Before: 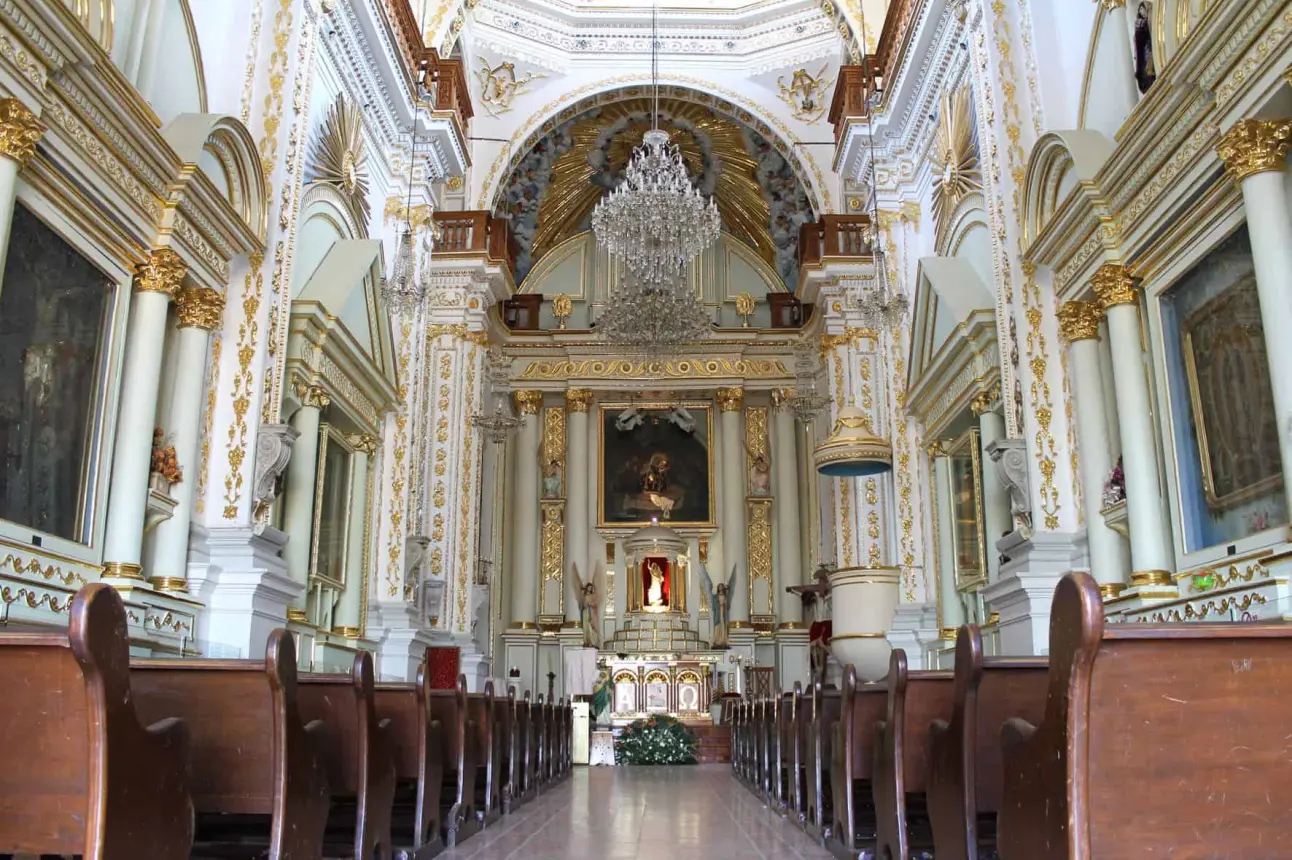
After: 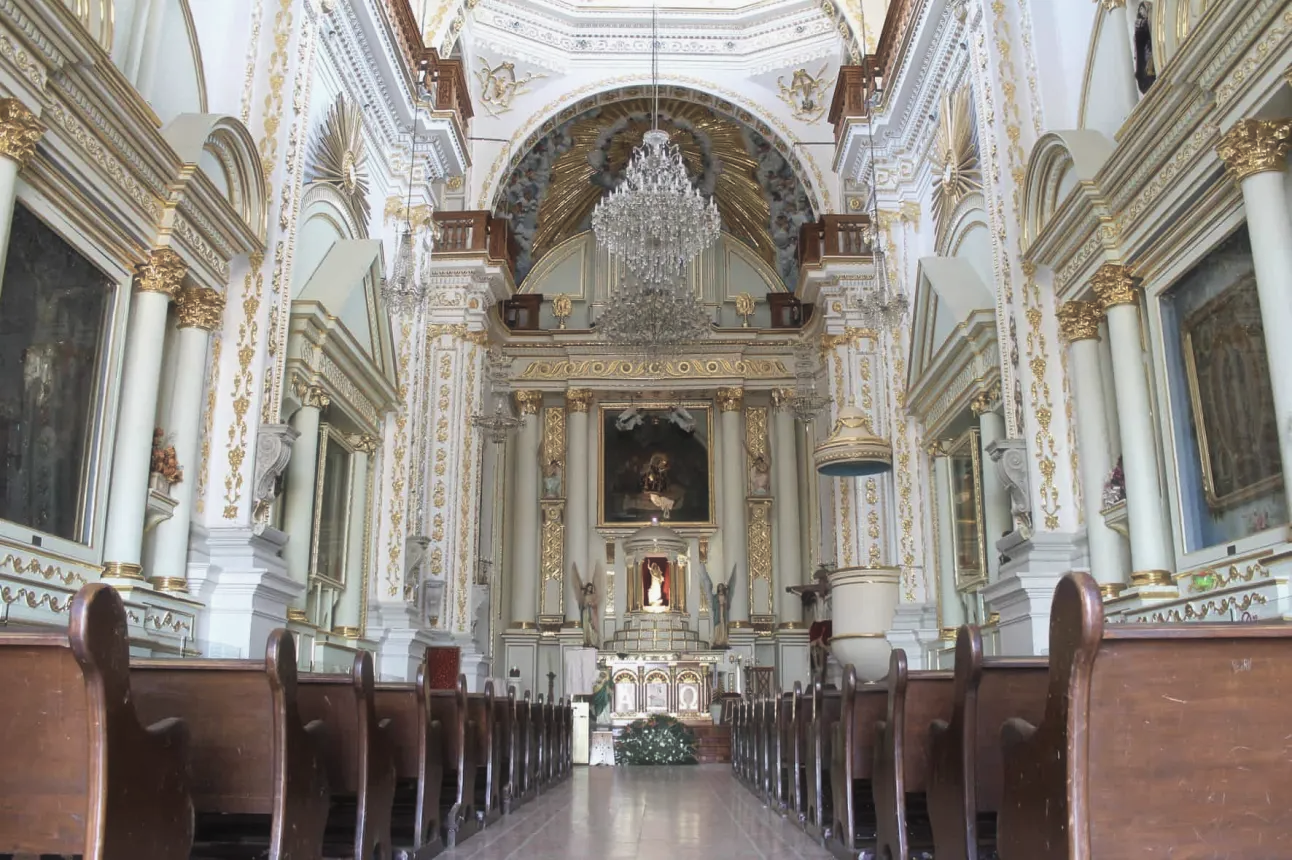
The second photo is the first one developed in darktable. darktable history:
velvia: on, module defaults
contrast brightness saturation: contrast -0.045, saturation -0.407
haze removal: strength -0.112, adaptive false
